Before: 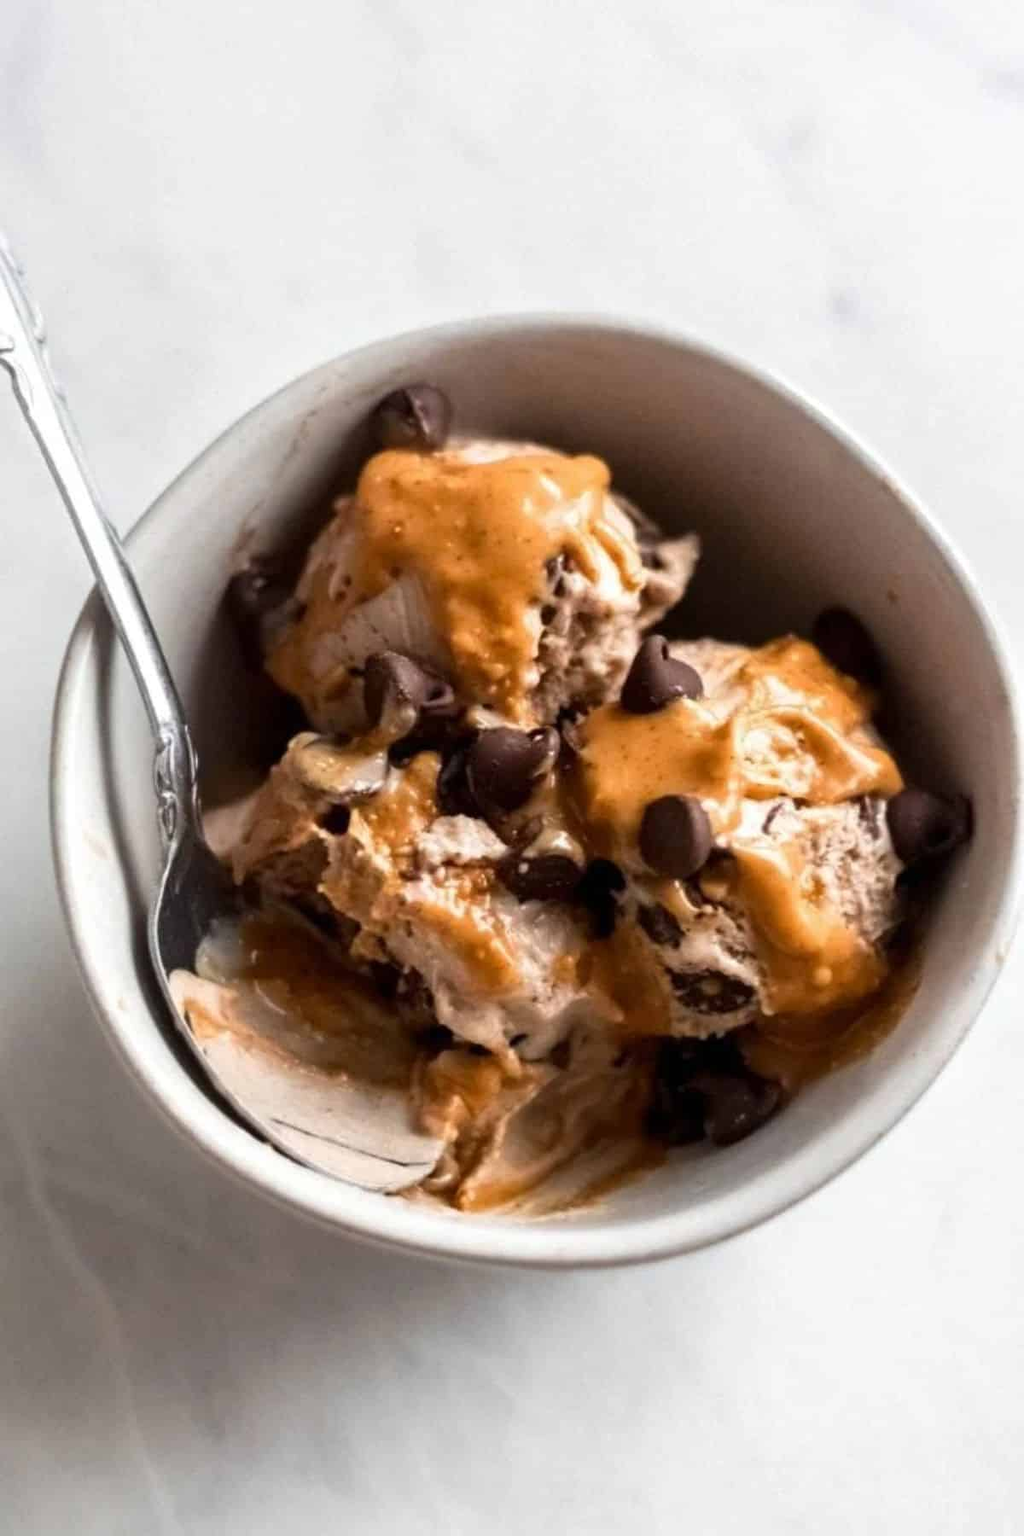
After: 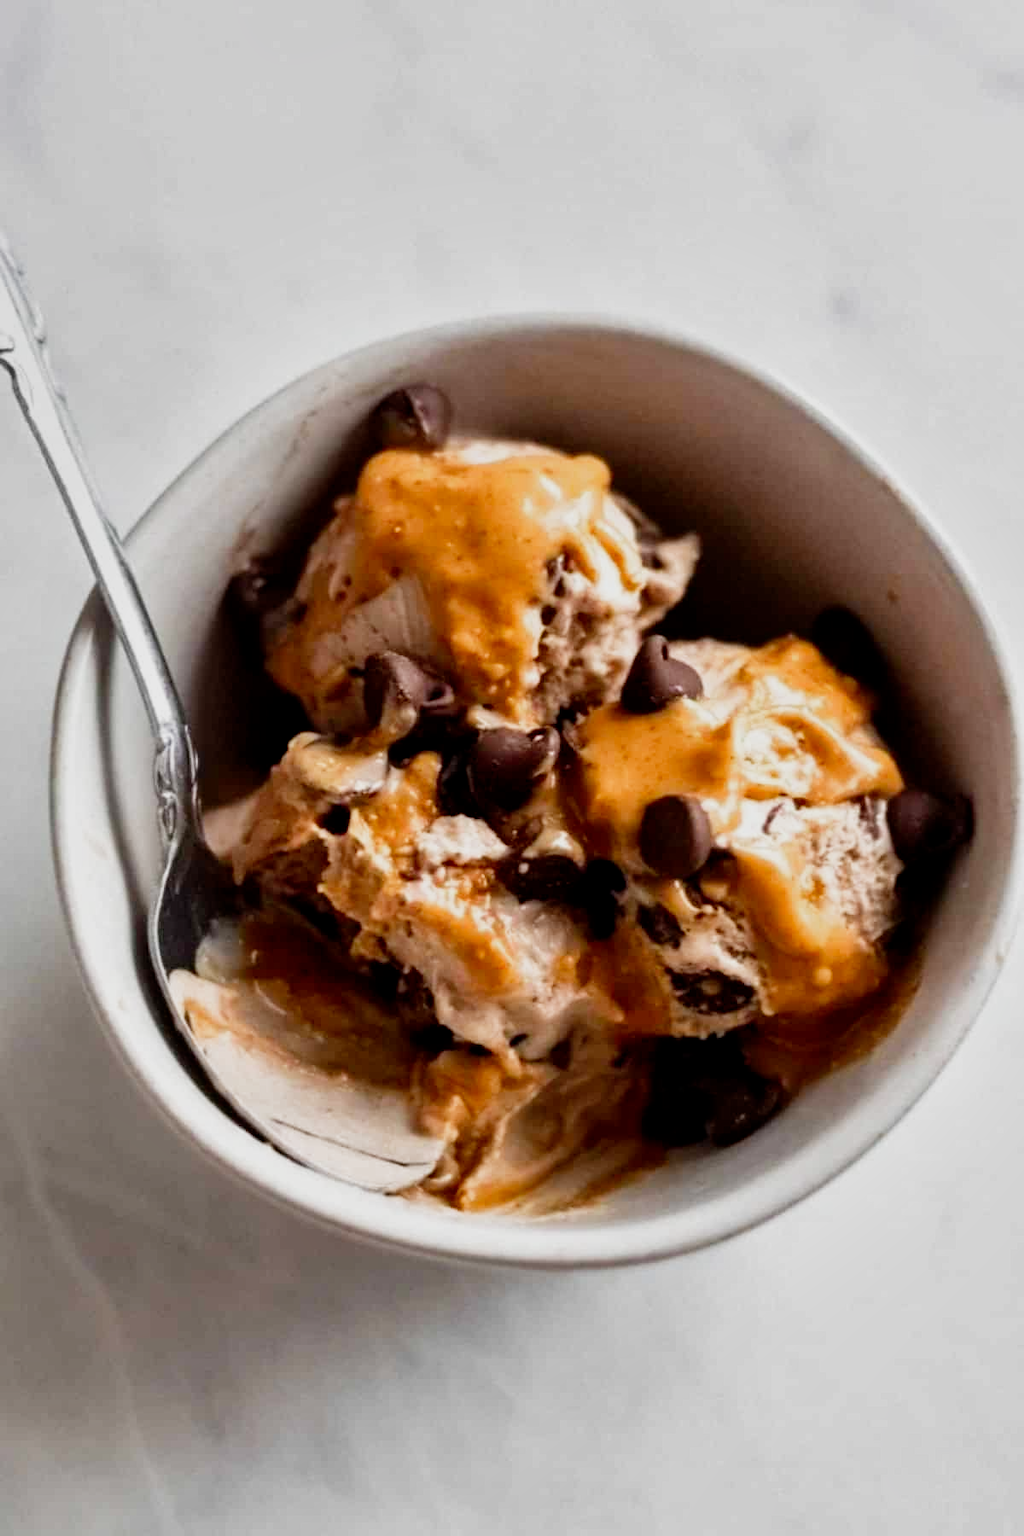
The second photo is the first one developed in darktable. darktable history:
exposure: compensate exposure bias true, compensate highlight preservation false
filmic rgb: middle gray luminance 9.35%, black relative exposure -10.57 EV, white relative exposure 3.45 EV, target black luminance 0%, hardness 5.96, latitude 59.54%, contrast 1.088, highlights saturation mix 5.44%, shadows ↔ highlights balance 29.06%, preserve chrominance no, color science v5 (2021)
shadows and highlights: low approximation 0.01, soften with gaussian
